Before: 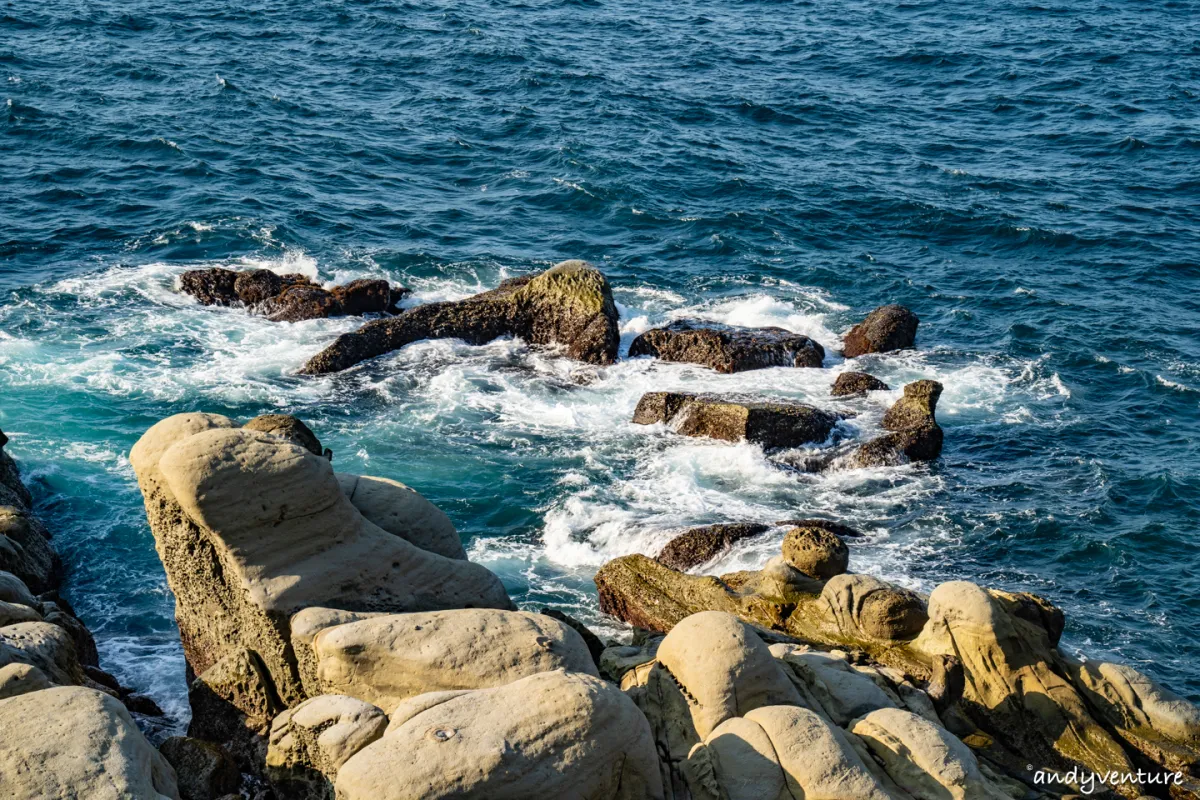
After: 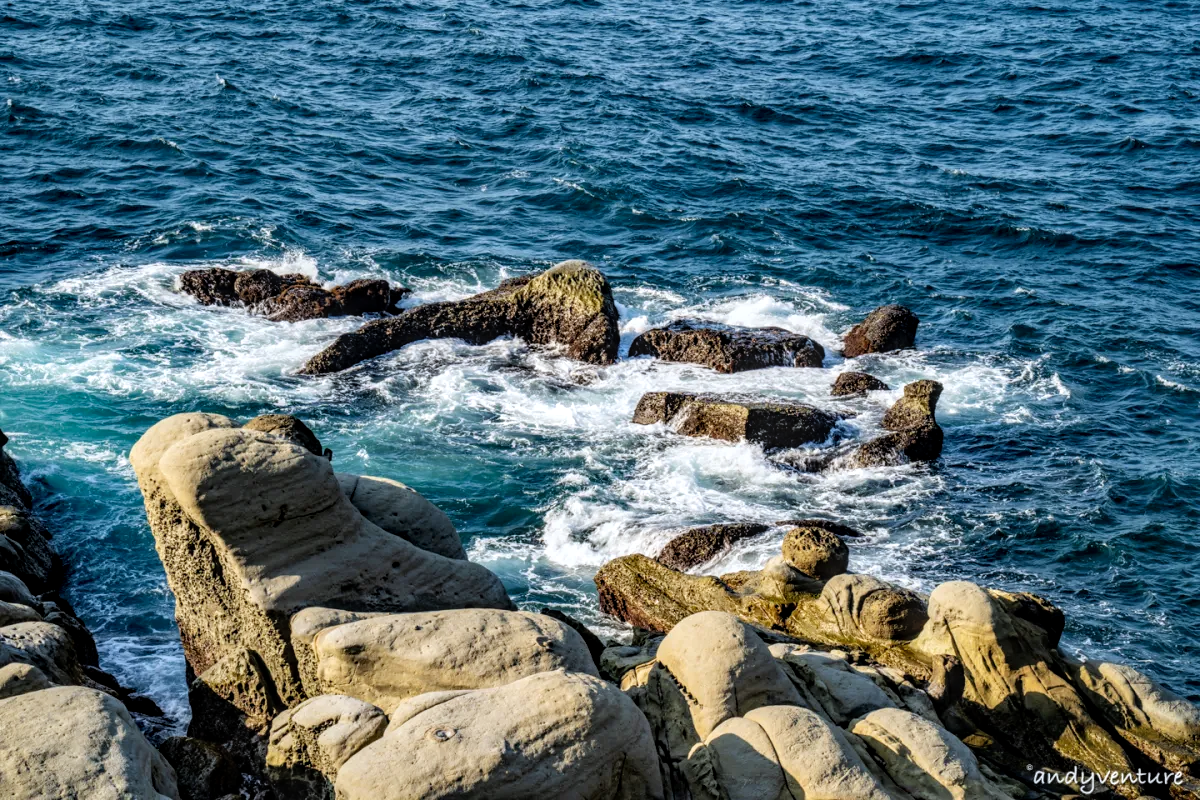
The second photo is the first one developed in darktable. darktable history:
rgb curve: curves: ch0 [(0, 0) (0.136, 0.078) (0.262, 0.245) (0.414, 0.42) (1, 1)], compensate middle gray true, preserve colors basic power
white balance: red 0.98, blue 1.034
base curve: curves: ch0 [(0, 0) (0.283, 0.295) (1, 1)], preserve colors none
local contrast: detail 130%
